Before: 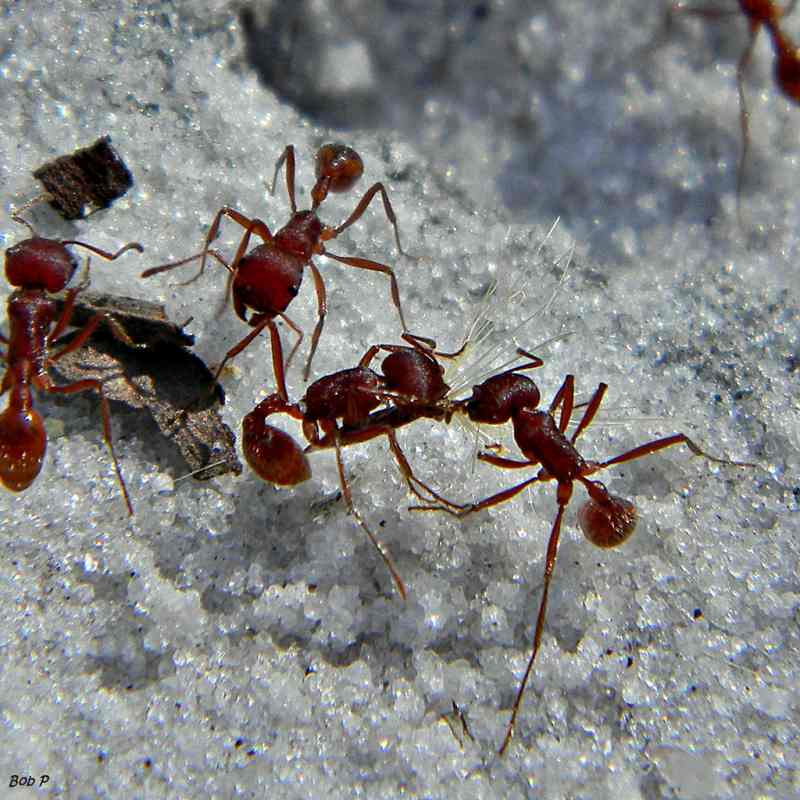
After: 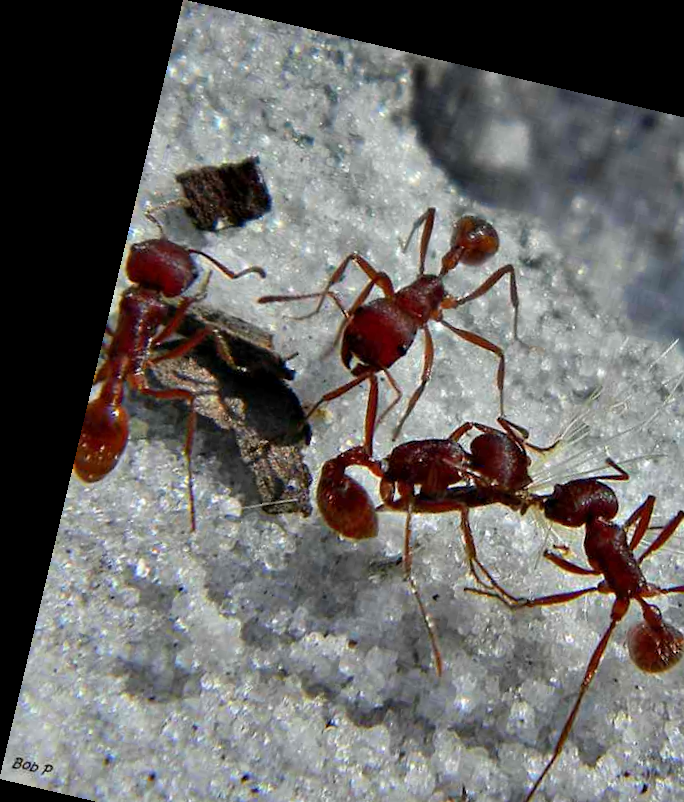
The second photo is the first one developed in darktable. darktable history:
crop: right 28.885%, bottom 16.626%
rotate and perspective: rotation 13.27°, automatic cropping off
